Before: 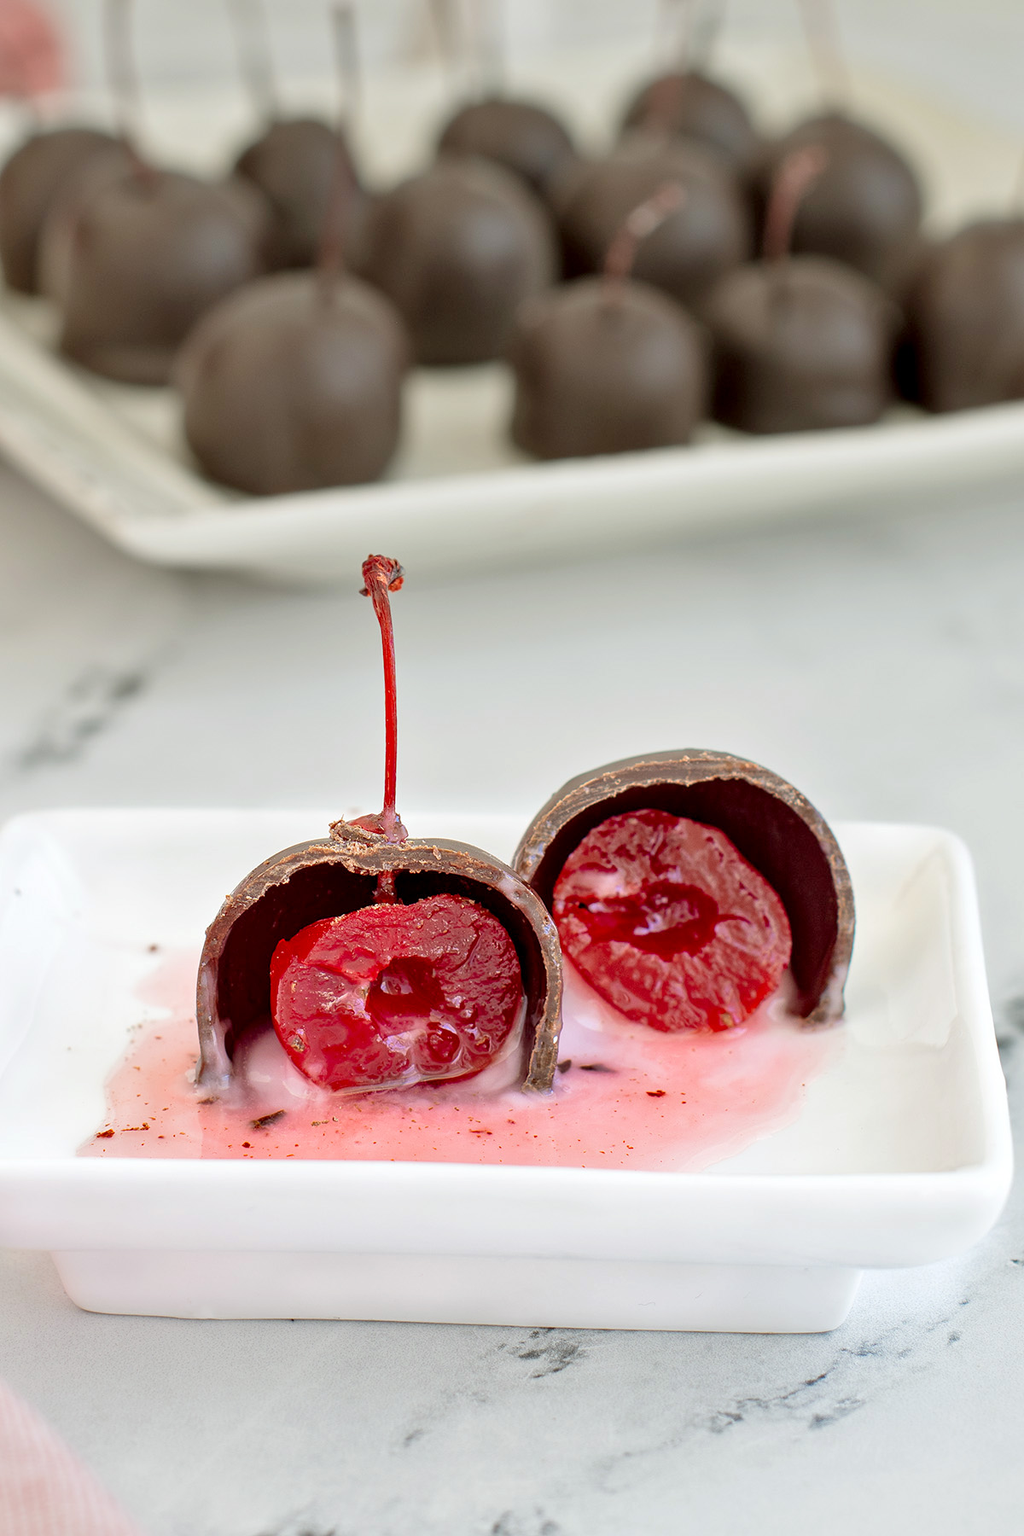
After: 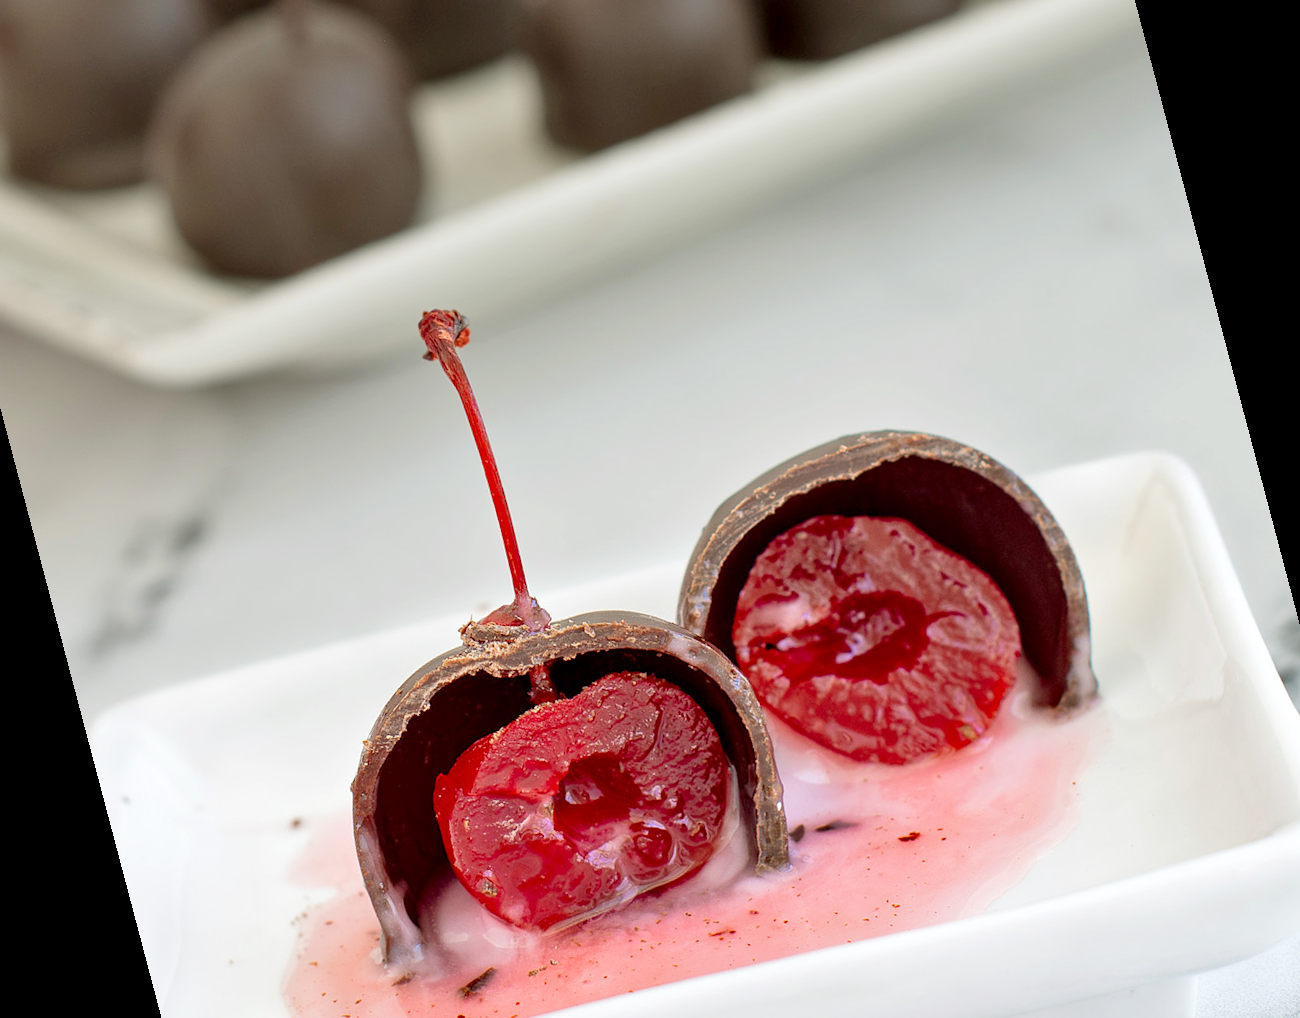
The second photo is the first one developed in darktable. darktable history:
rotate and perspective: rotation -14.8°, crop left 0.1, crop right 0.903, crop top 0.25, crop bottom 0.748
exposure: compensate highlight preservation false
